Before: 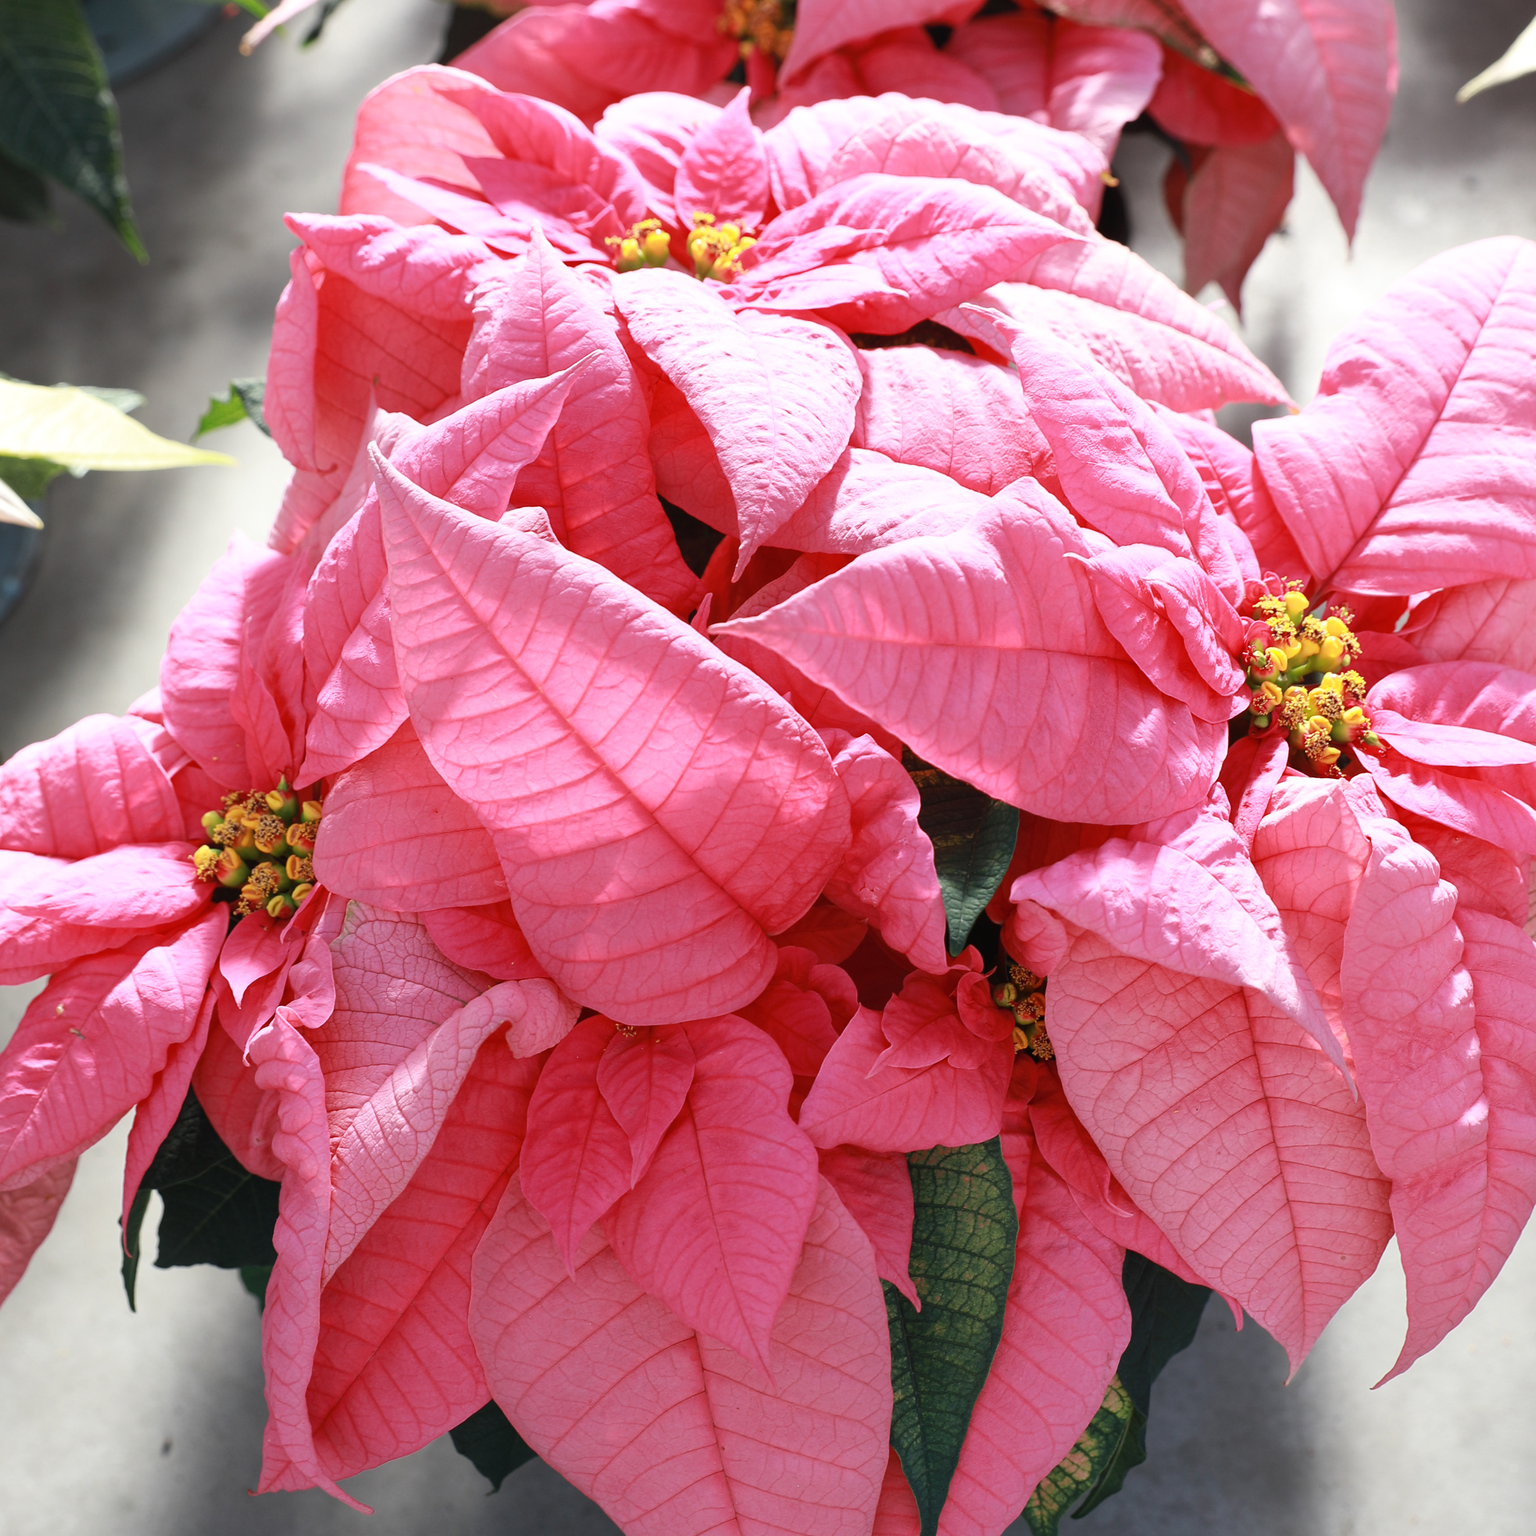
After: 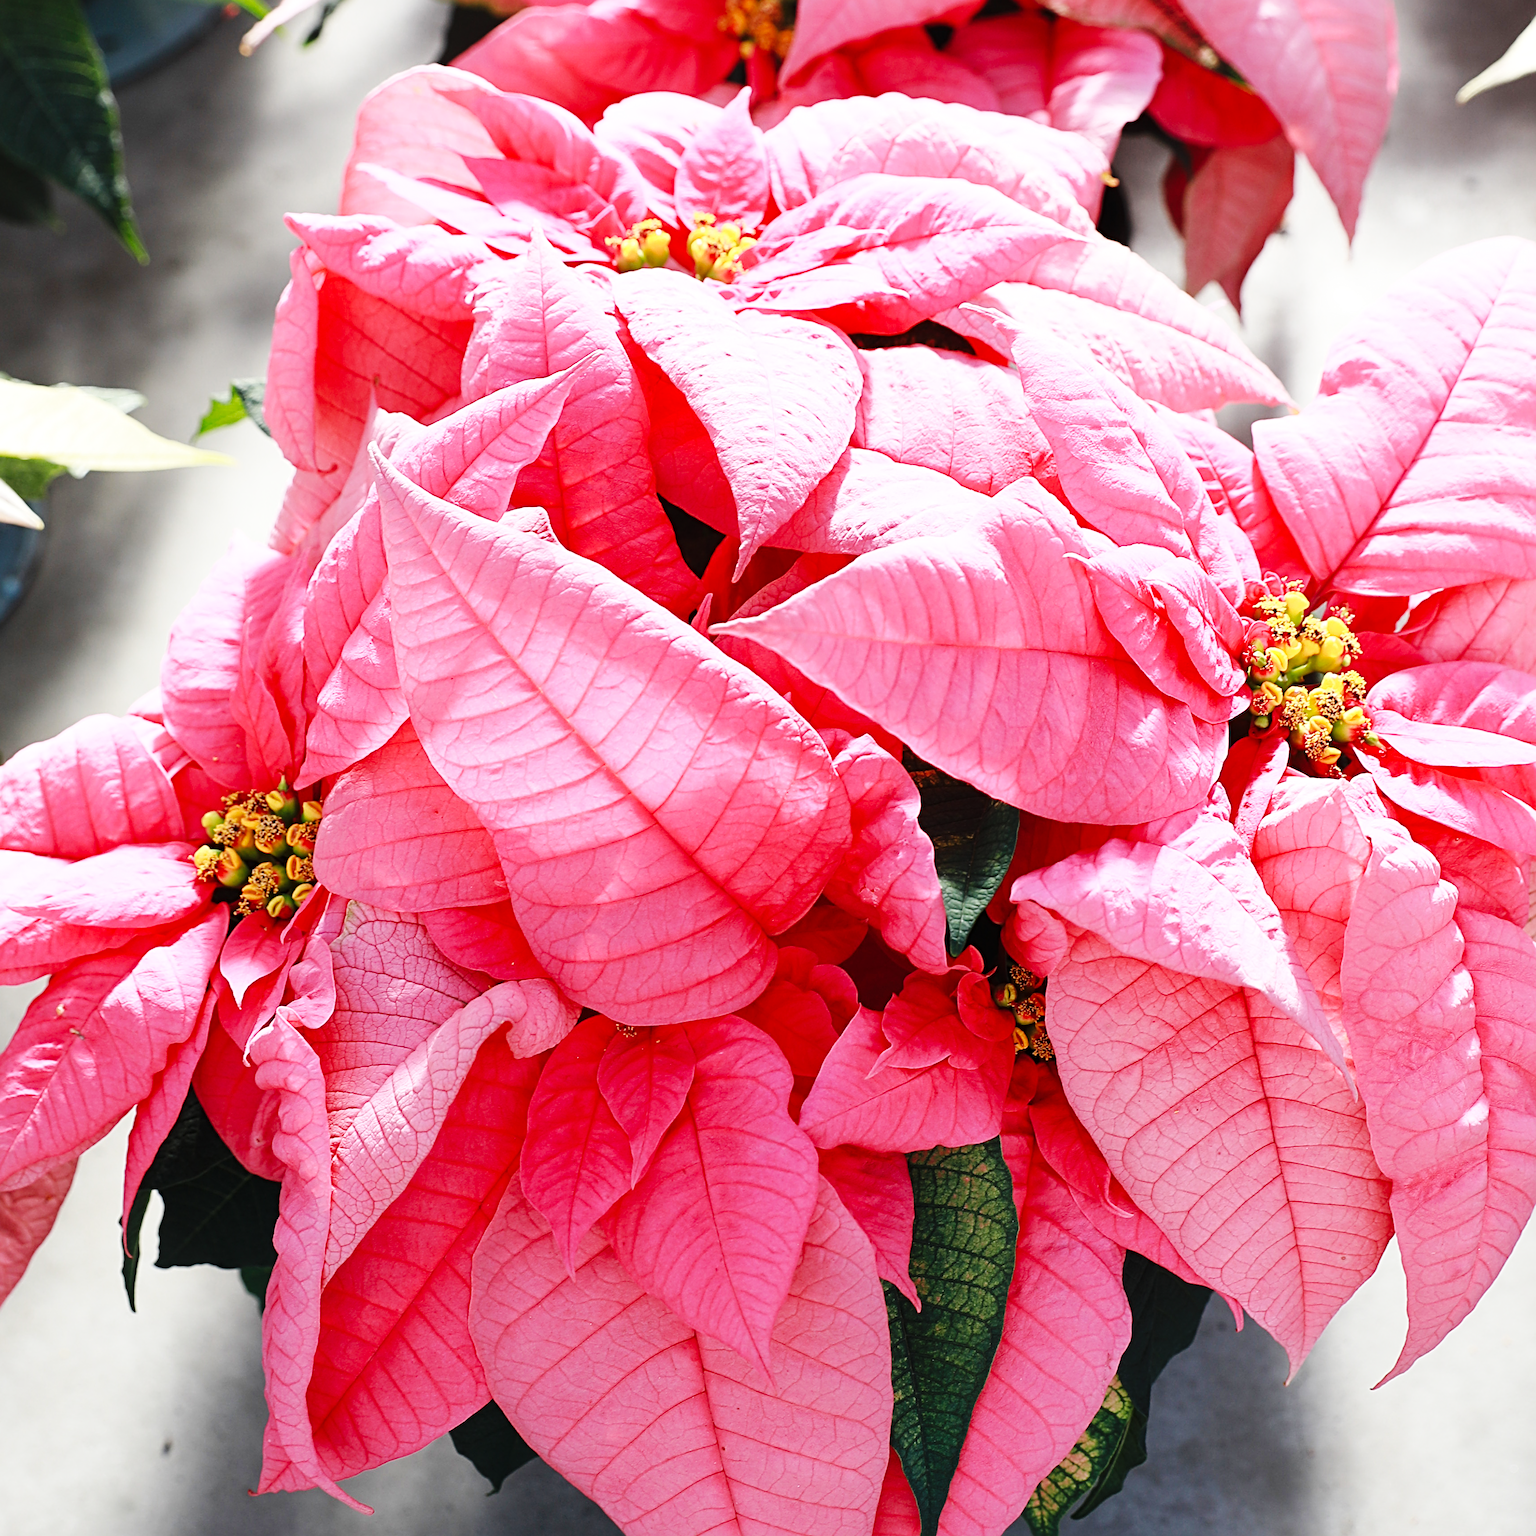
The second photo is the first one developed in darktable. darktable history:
sharpen: radius 4.922
base curve: curves: ch0 [(0, 0) (0.036, 0.025) (0.121, 0.166) (0.206, 0.329) (0.605, 0.79) (1, 1)], preserve colors none
